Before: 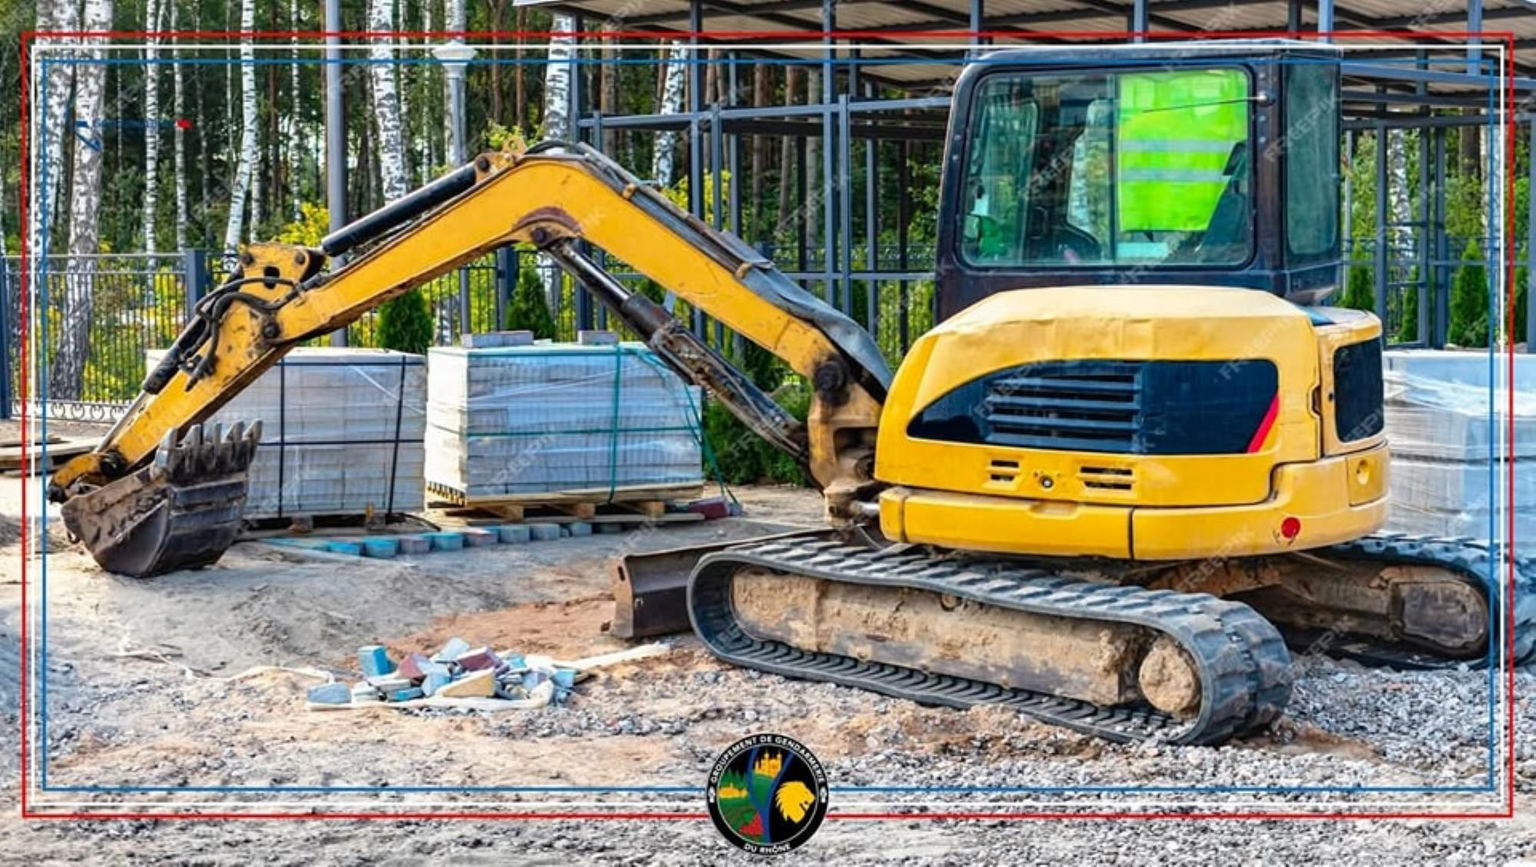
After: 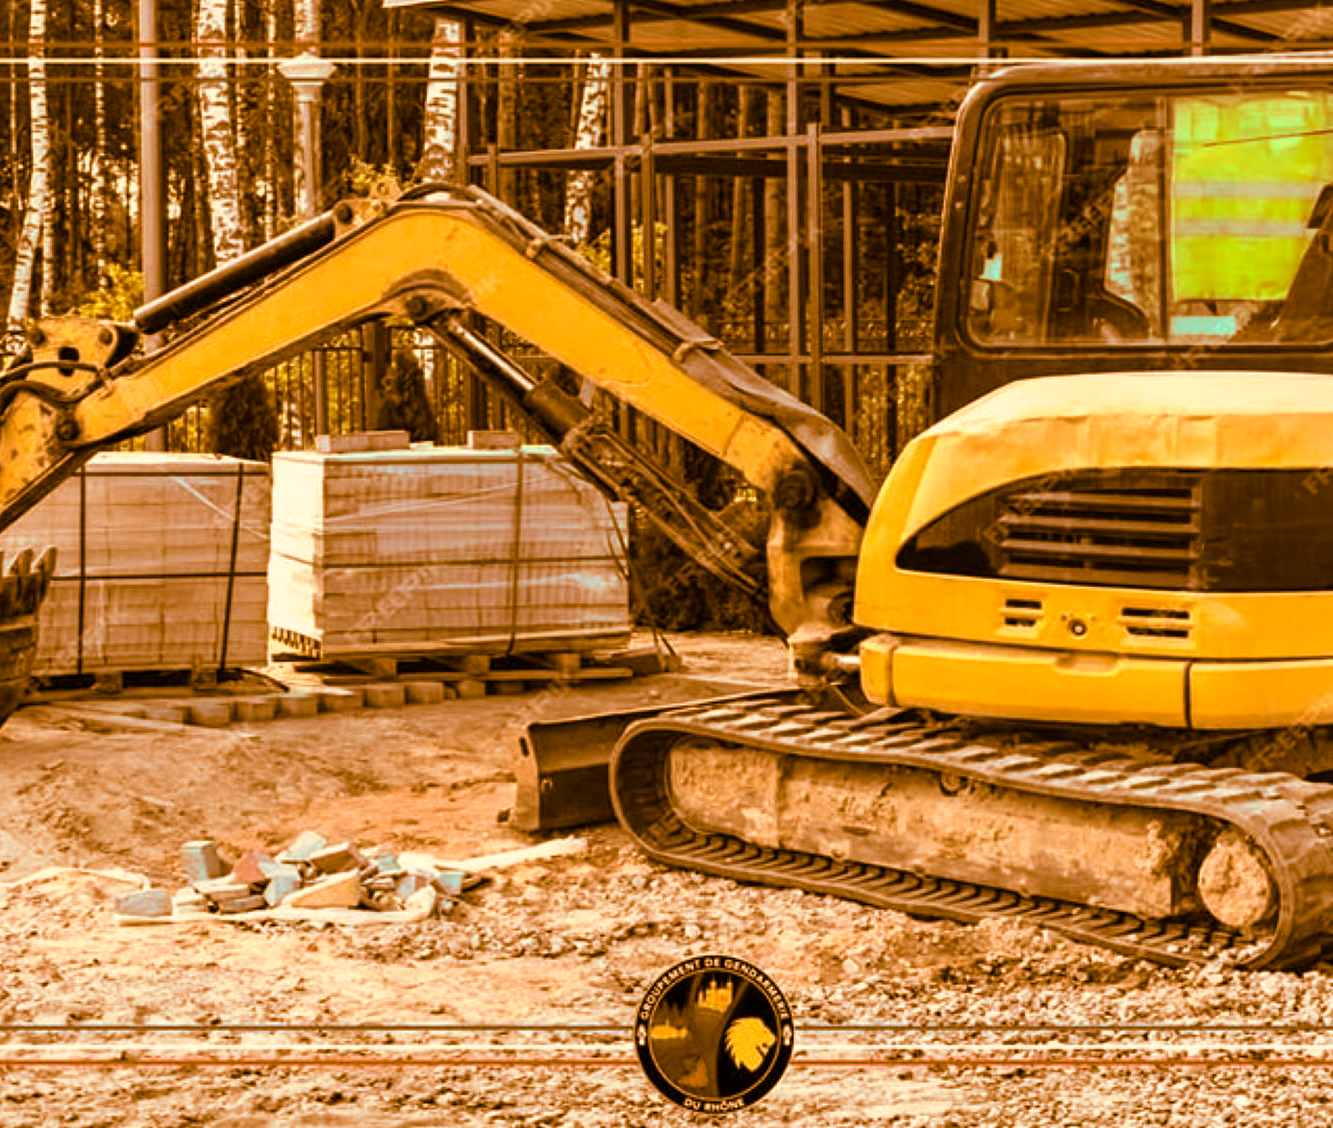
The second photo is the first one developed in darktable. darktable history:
split-toning: shadows › hue 26°, shadows › saturation 0.92, highlights › hue 40°, highlights › saturation 0.92, balance -63, compress 0%
crop and rotate: left 14.292%, right 19.041%
white balance: red 1.123, blue 0.83
